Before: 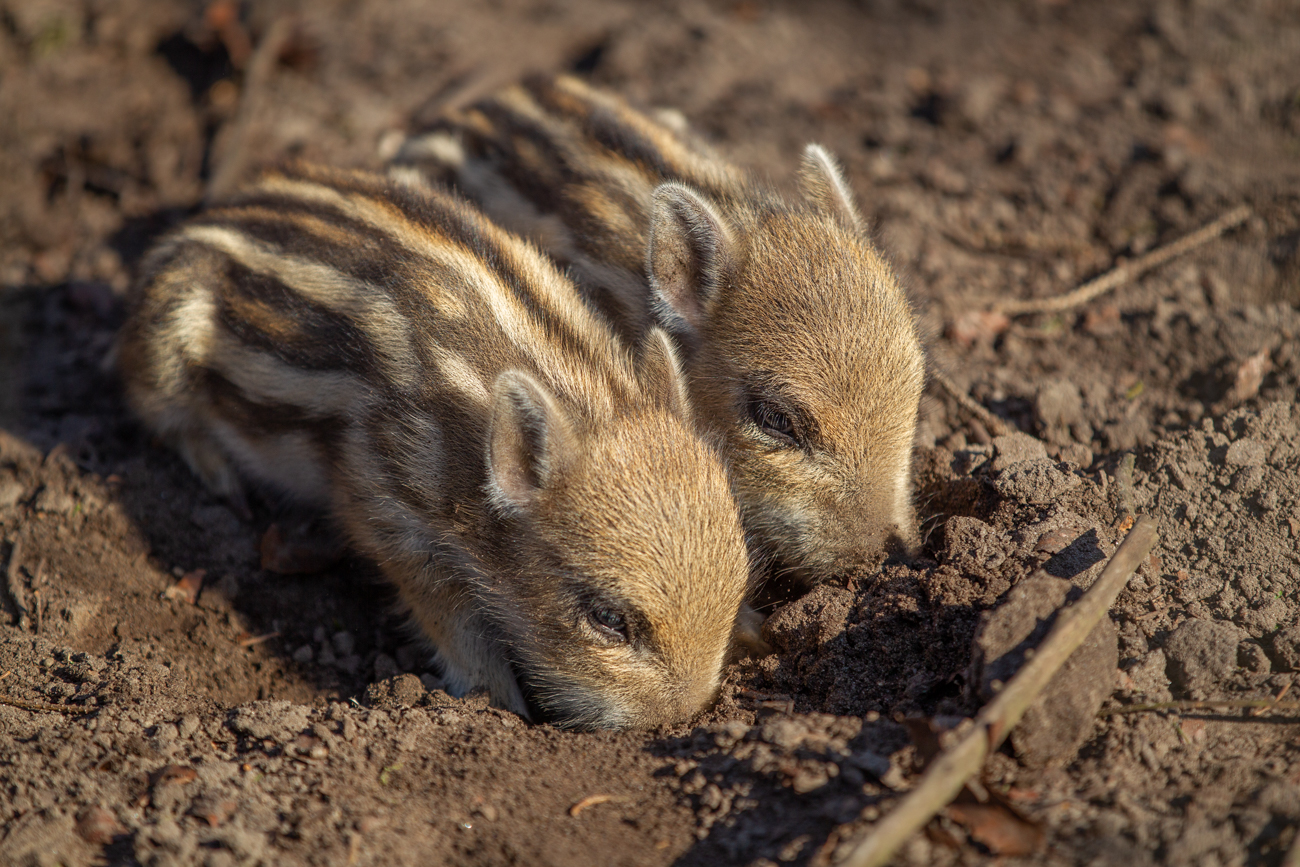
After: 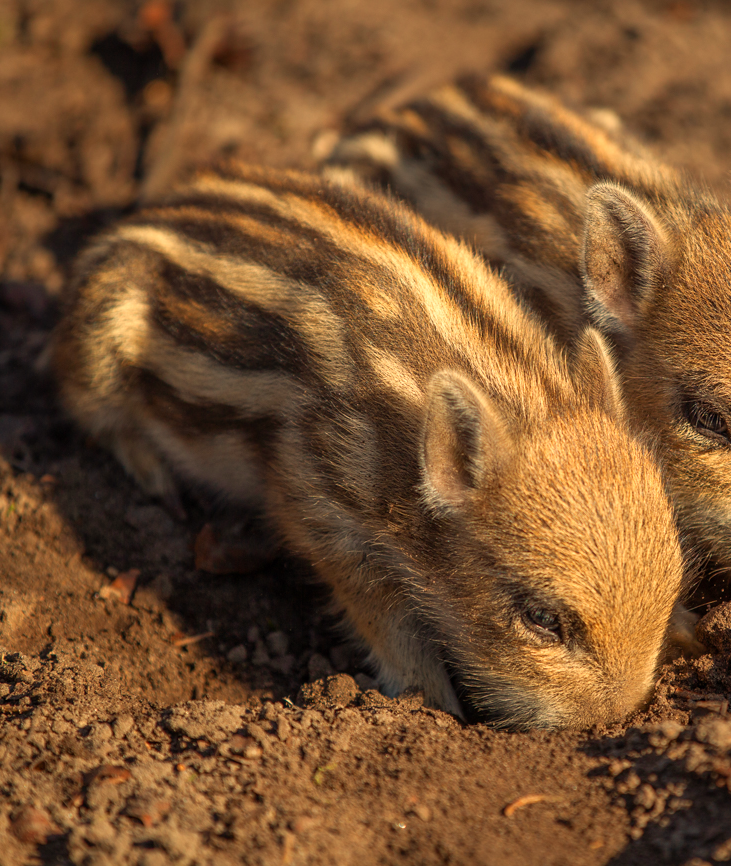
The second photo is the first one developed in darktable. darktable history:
white balance: red 1.138, green 0.996, blue 0.812
crop: left 5.114%, right 38.589%
color correction: highlights a* 0.816, highlights b* 2.78, saturation 1.1
